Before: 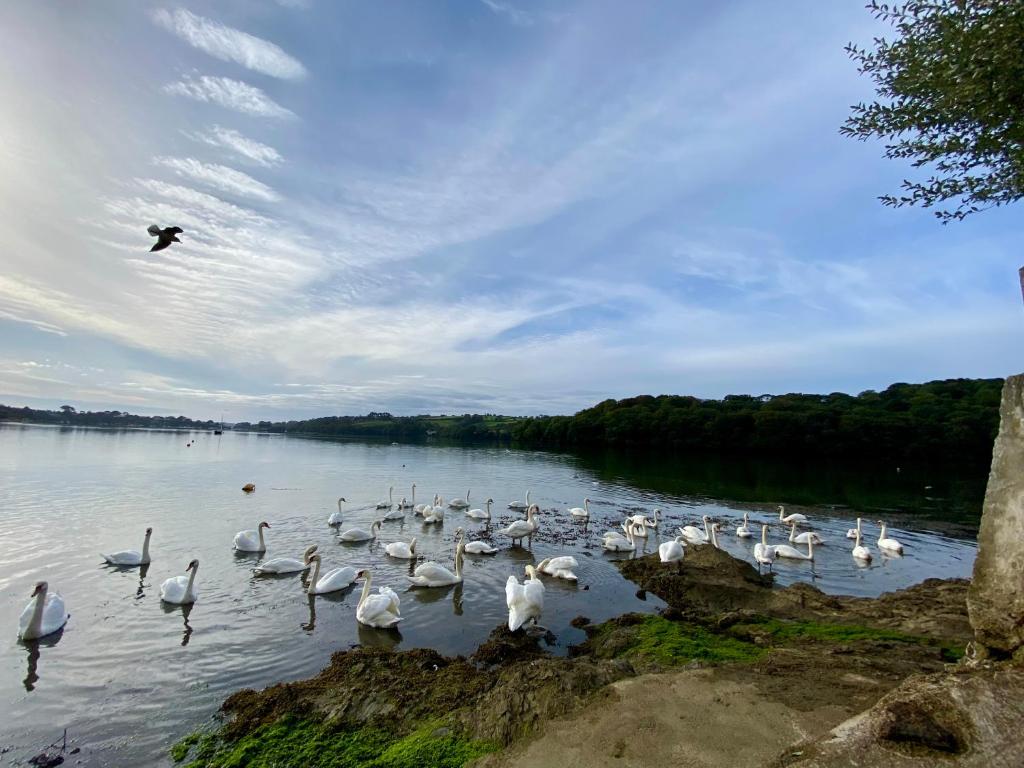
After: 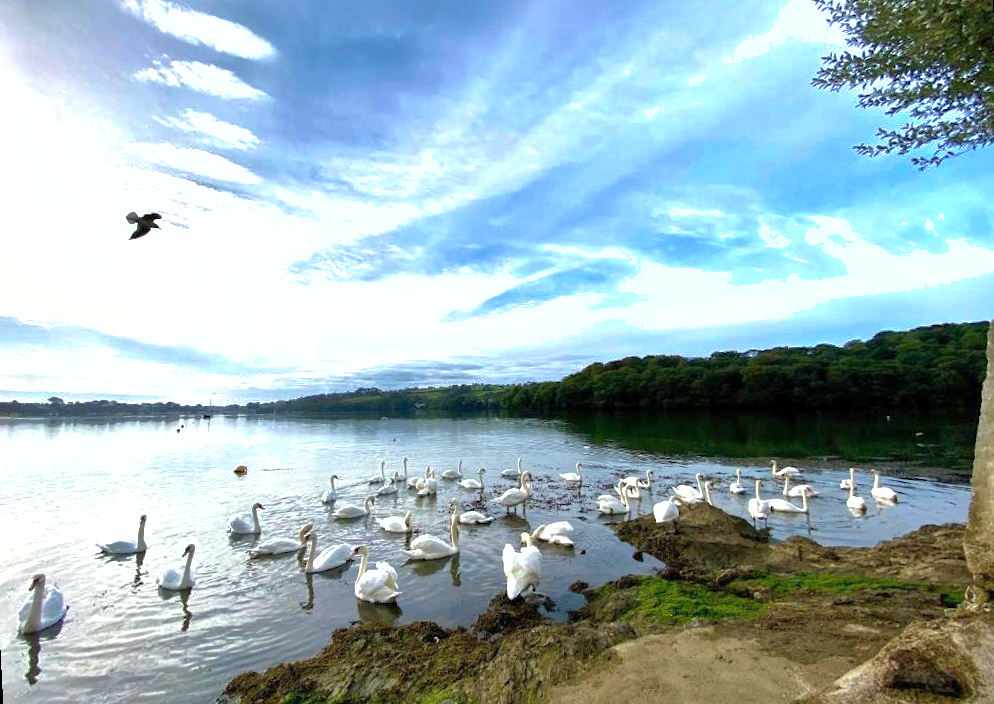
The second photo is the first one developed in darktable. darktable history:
rotate and perspective: rotation -3°, crop left 0.031, crop right 0.968, crop top 0.07, crop bottom 0.93
exposure: exposure 1 EV, compensate highlight preservation false
shadows and highlights: shadows 40, highlights -60
